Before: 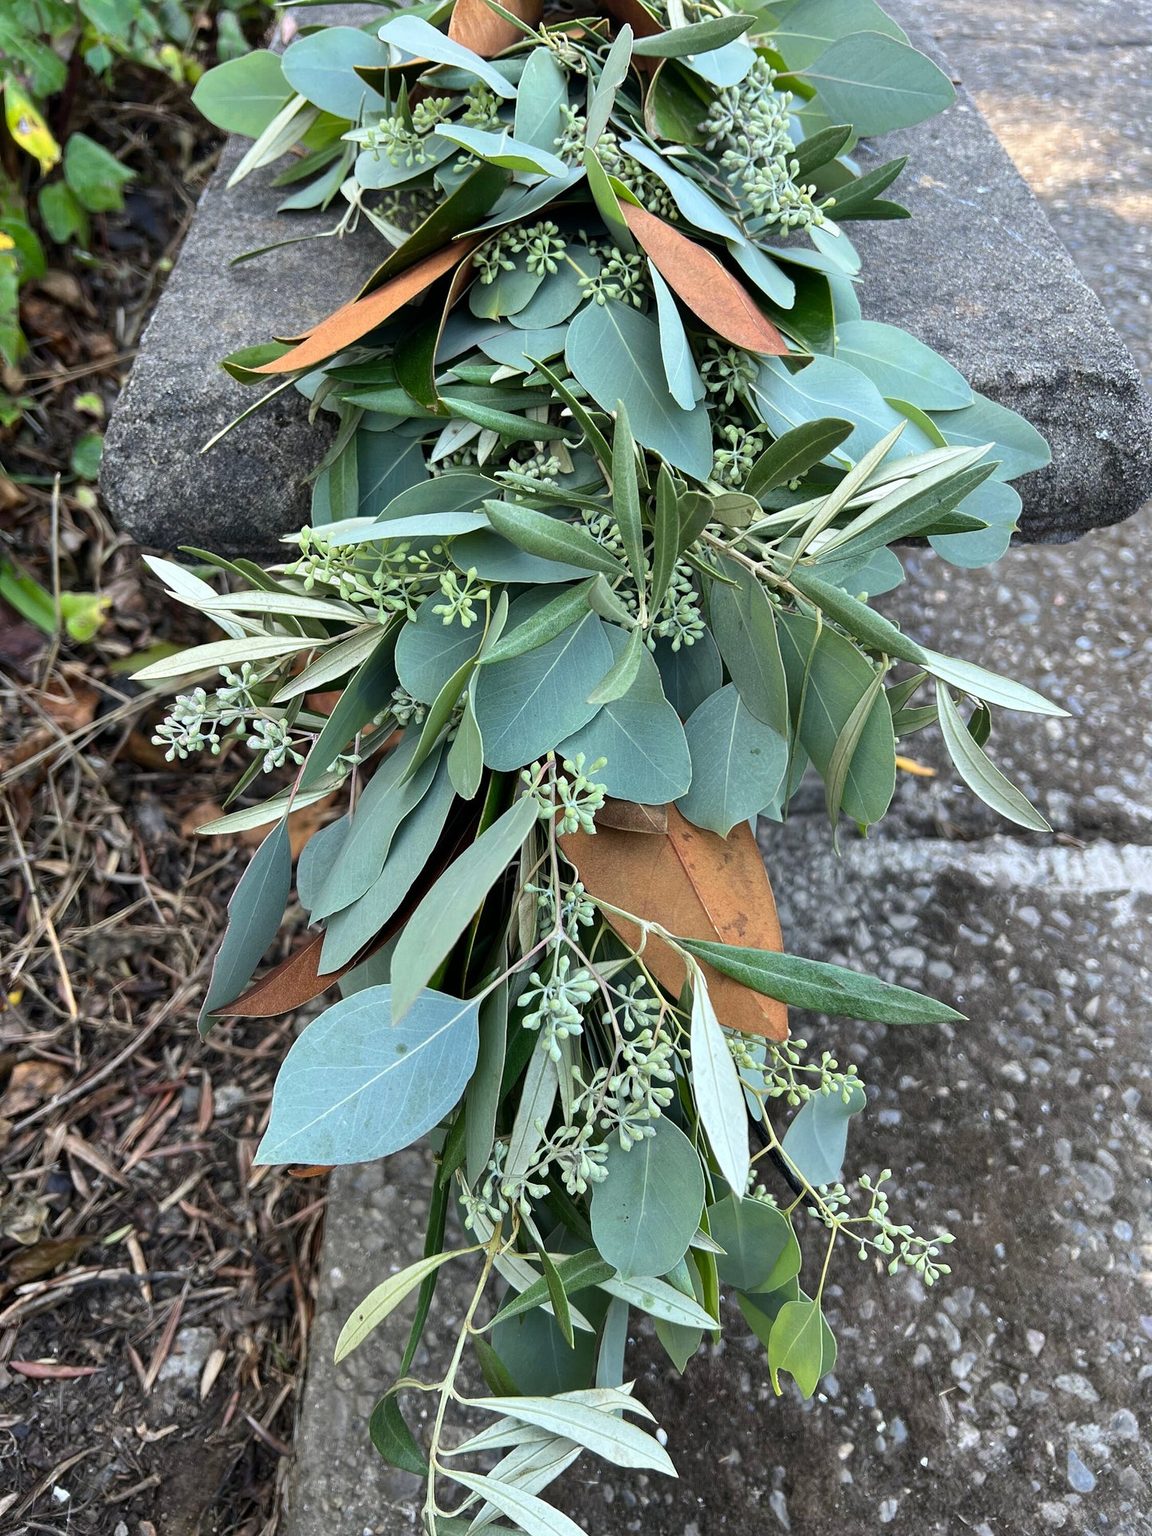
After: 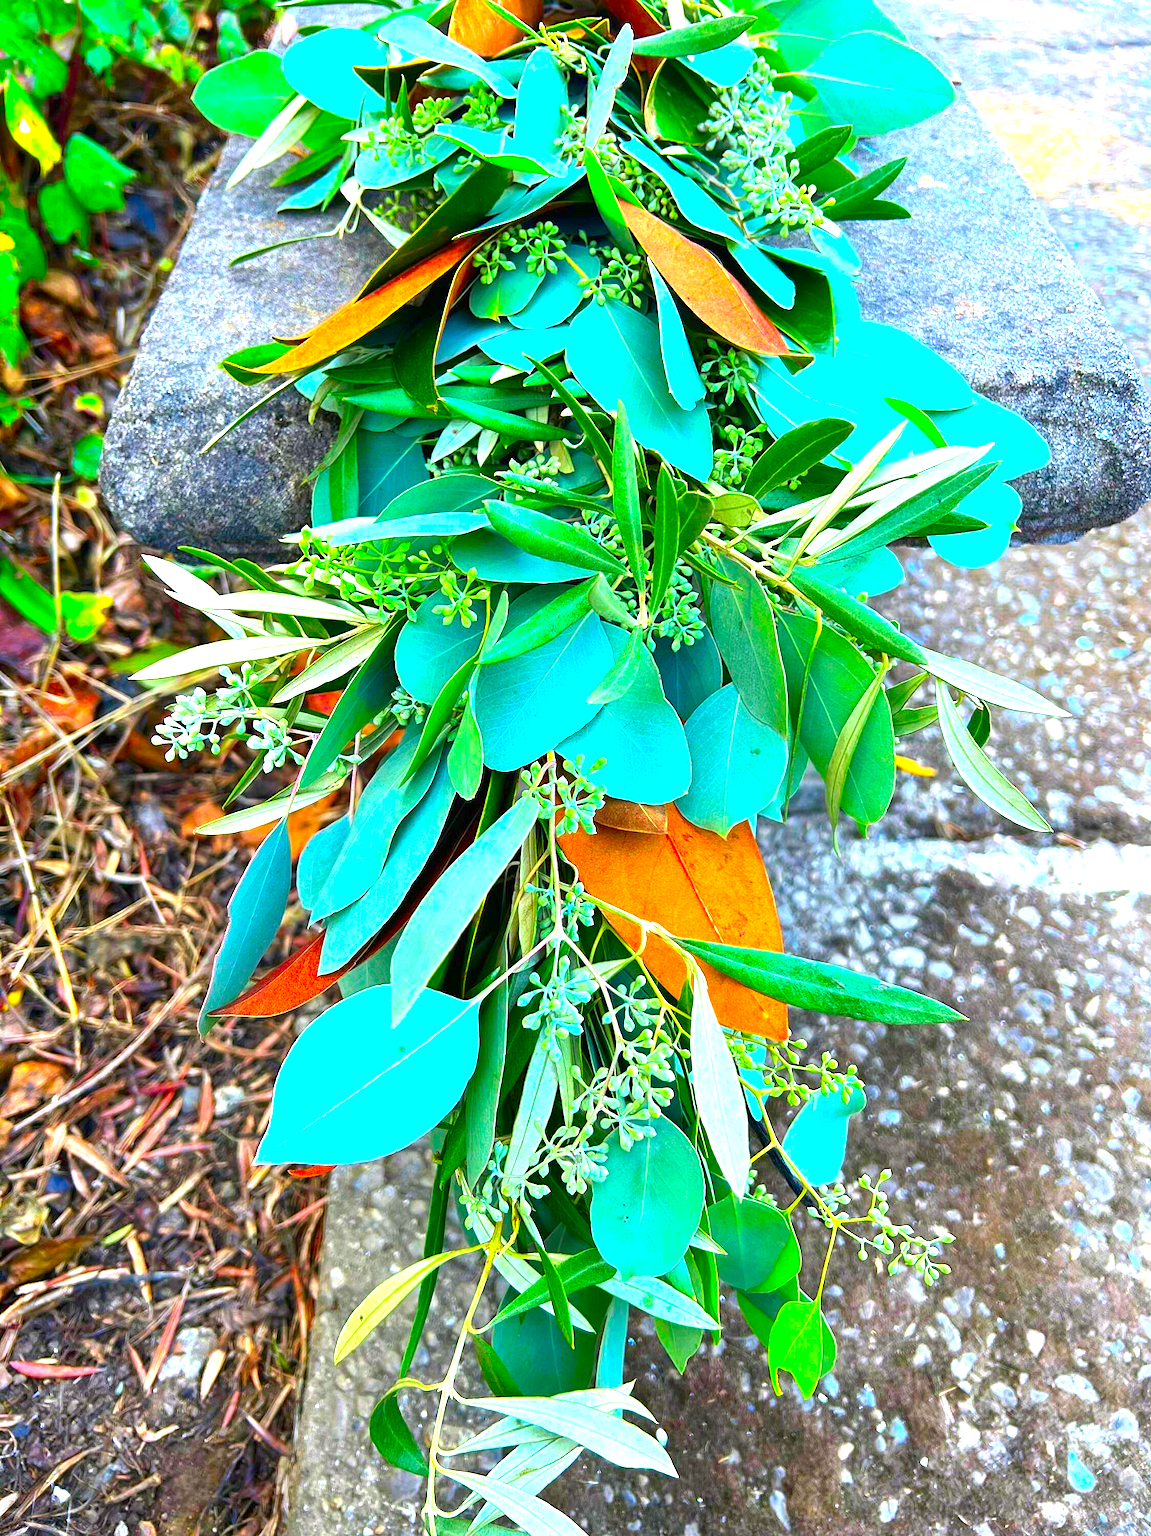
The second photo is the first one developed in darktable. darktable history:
color correction: saturation 3
exposure: black level correction 0, exposure 1.3 EV, compensate highlight preservation false
